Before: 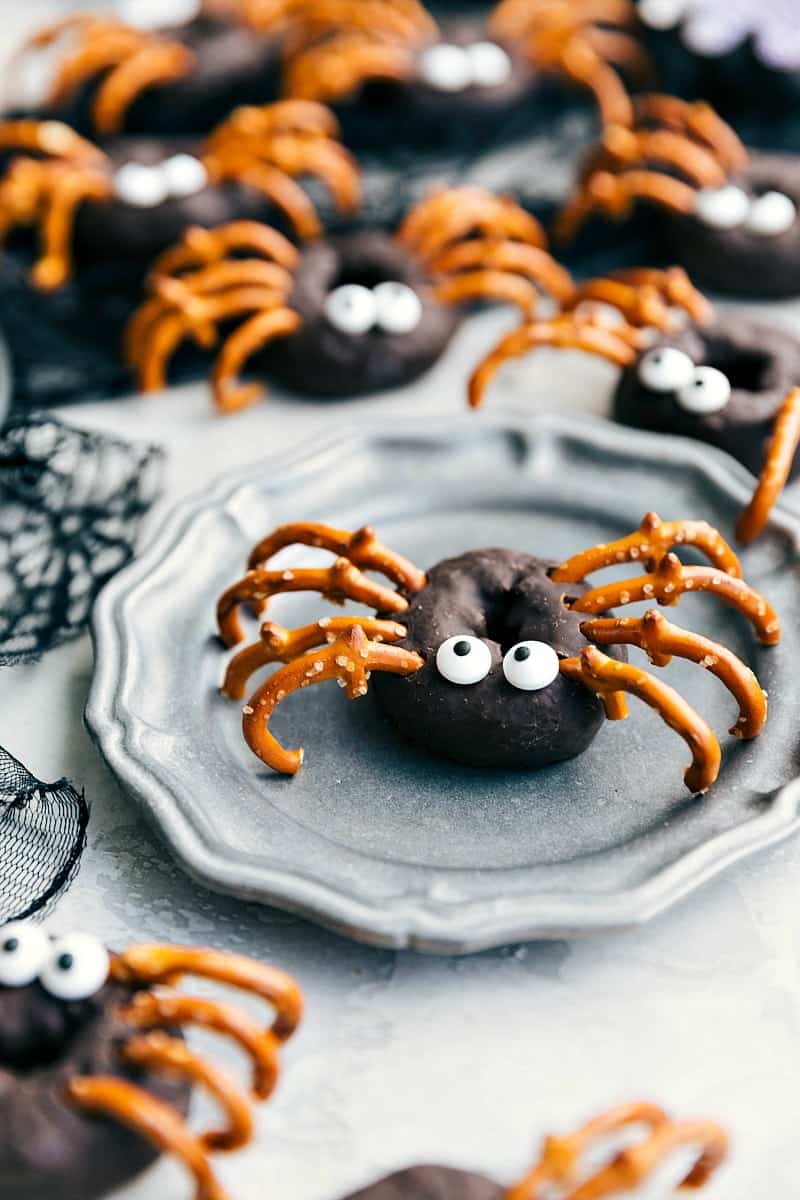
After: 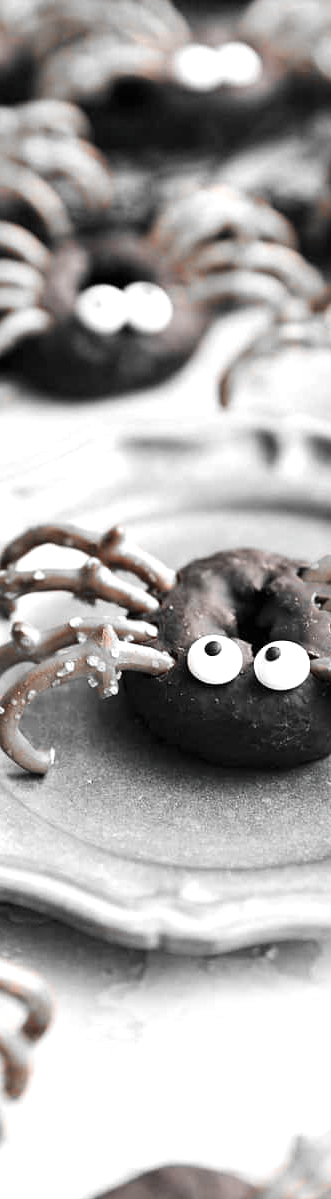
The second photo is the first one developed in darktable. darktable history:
exposure: black level correction 0, exposure 0.5 EV, compensate exposure bias true, compensate highlight preservation false
color zones: curves: ch1 [(0, 0.006) (0.094, 0.285) (0.171, 0.001) (0.429, 0.001) (0.571, 0.003) (0.714, 0.004) (0.857, 0.004) (1, 0.006)]
crop: left 31.193%, right 27.326%
